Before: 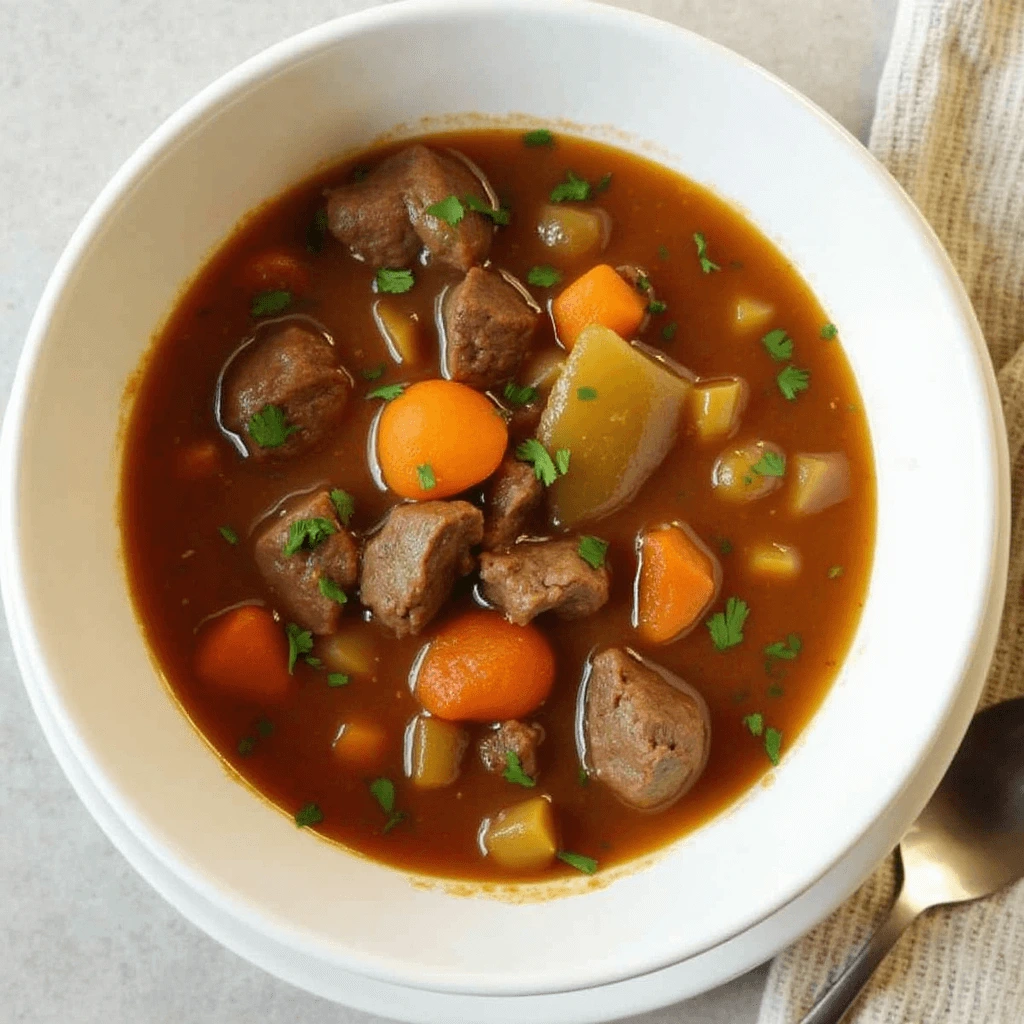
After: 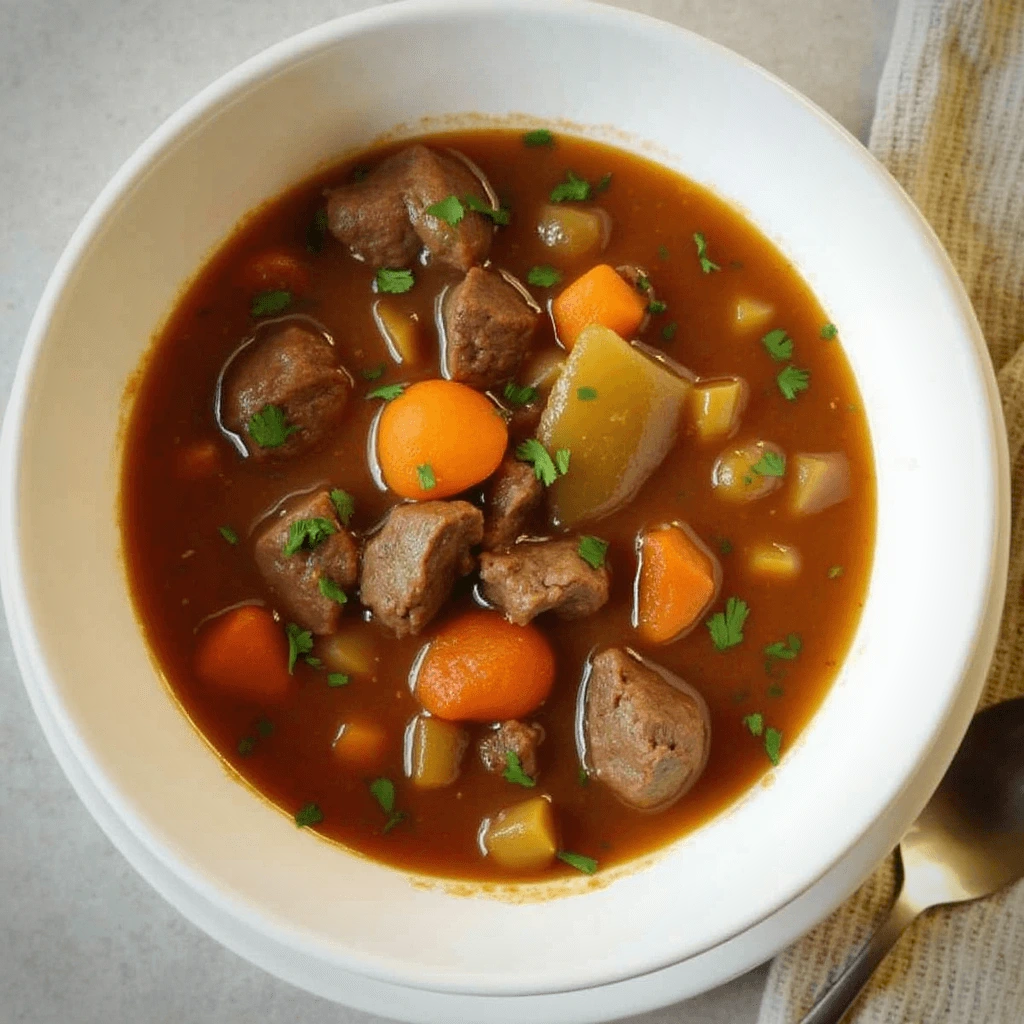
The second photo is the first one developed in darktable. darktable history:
vignetting: saturation 0.37
